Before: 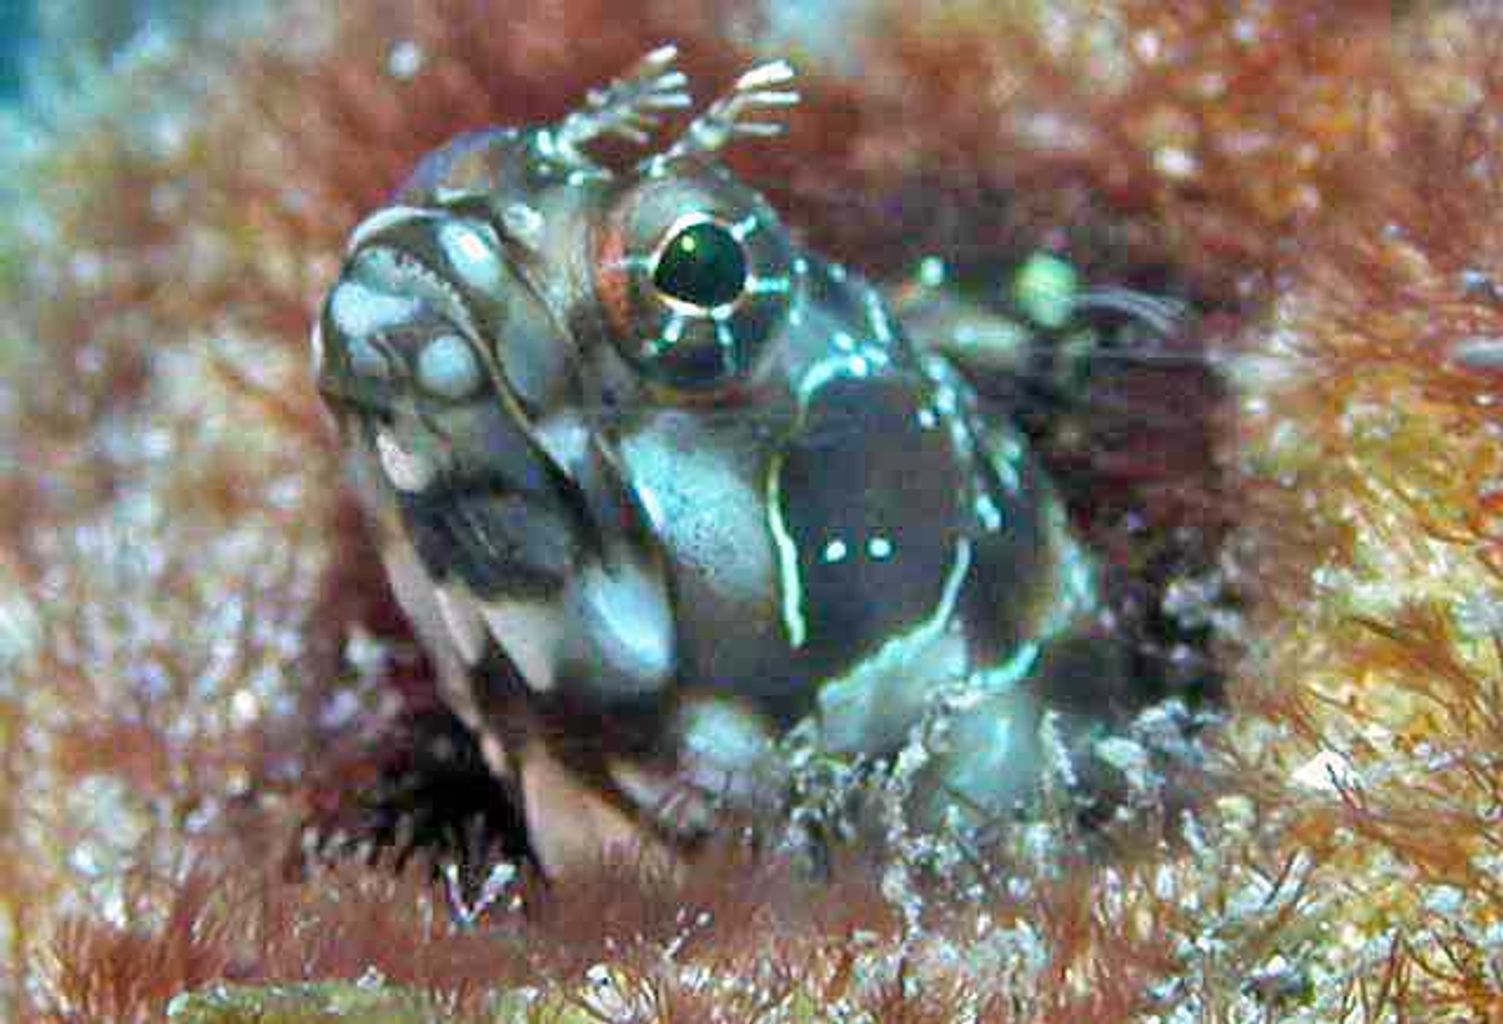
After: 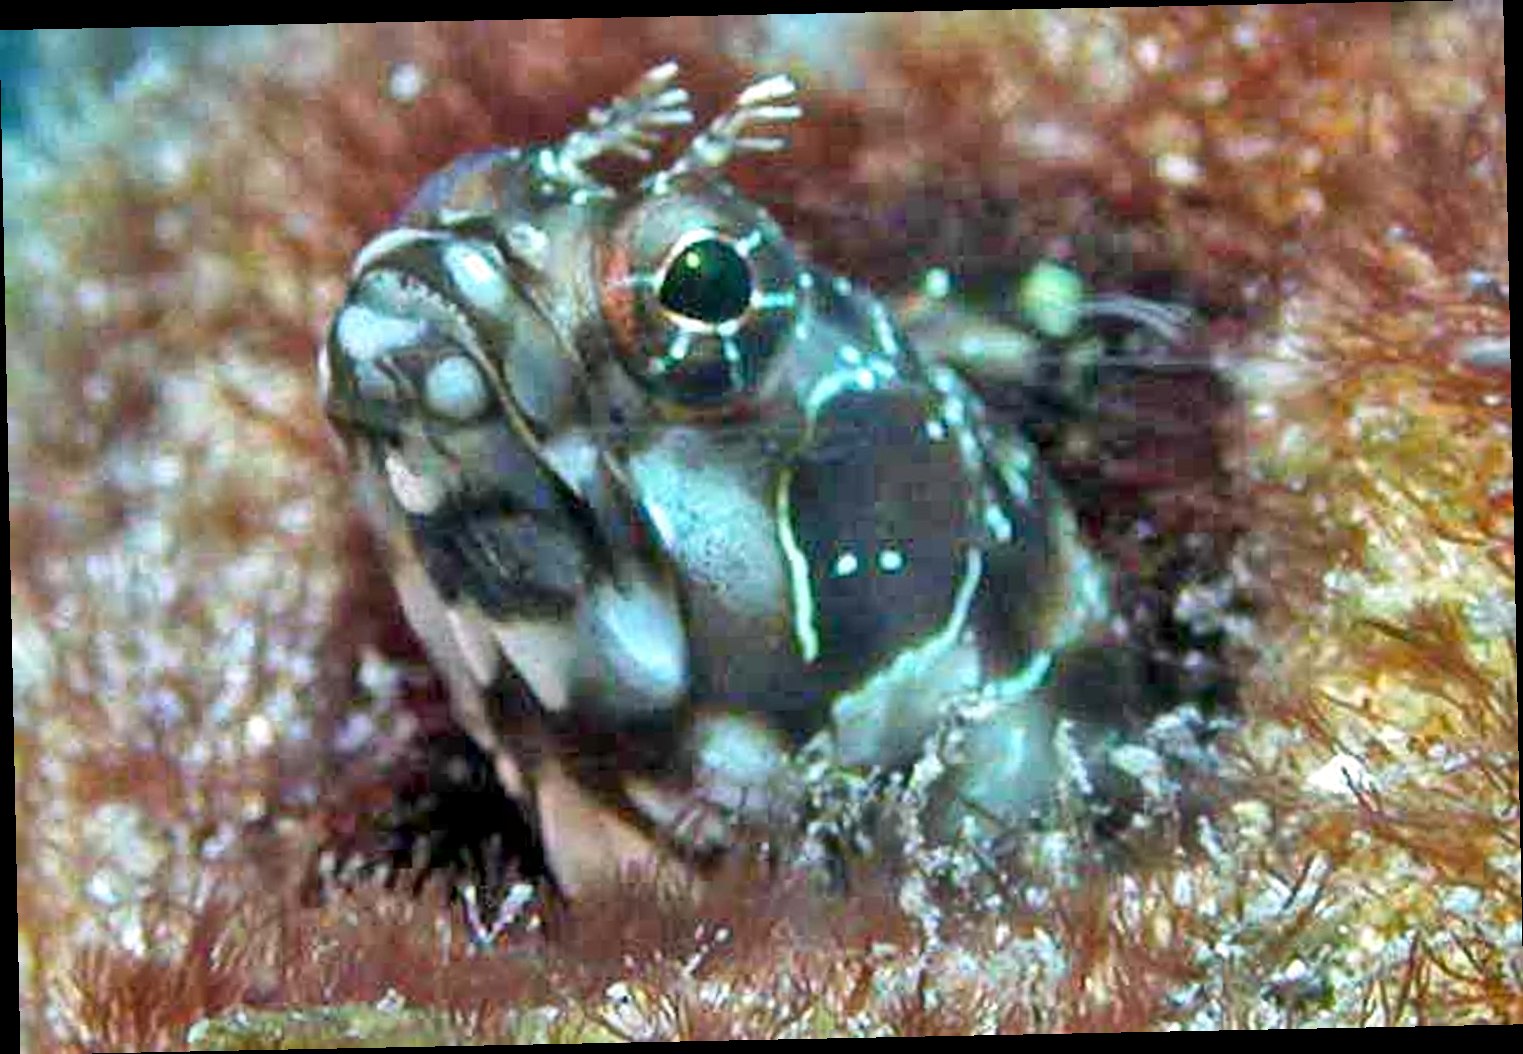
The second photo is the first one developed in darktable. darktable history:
local contrast: mode bilateral grid, contrast 20, coarseness 50, detail 140%, midtone range 0.2
rotate and perspective: rotation -1.17°, automatic cropping off
